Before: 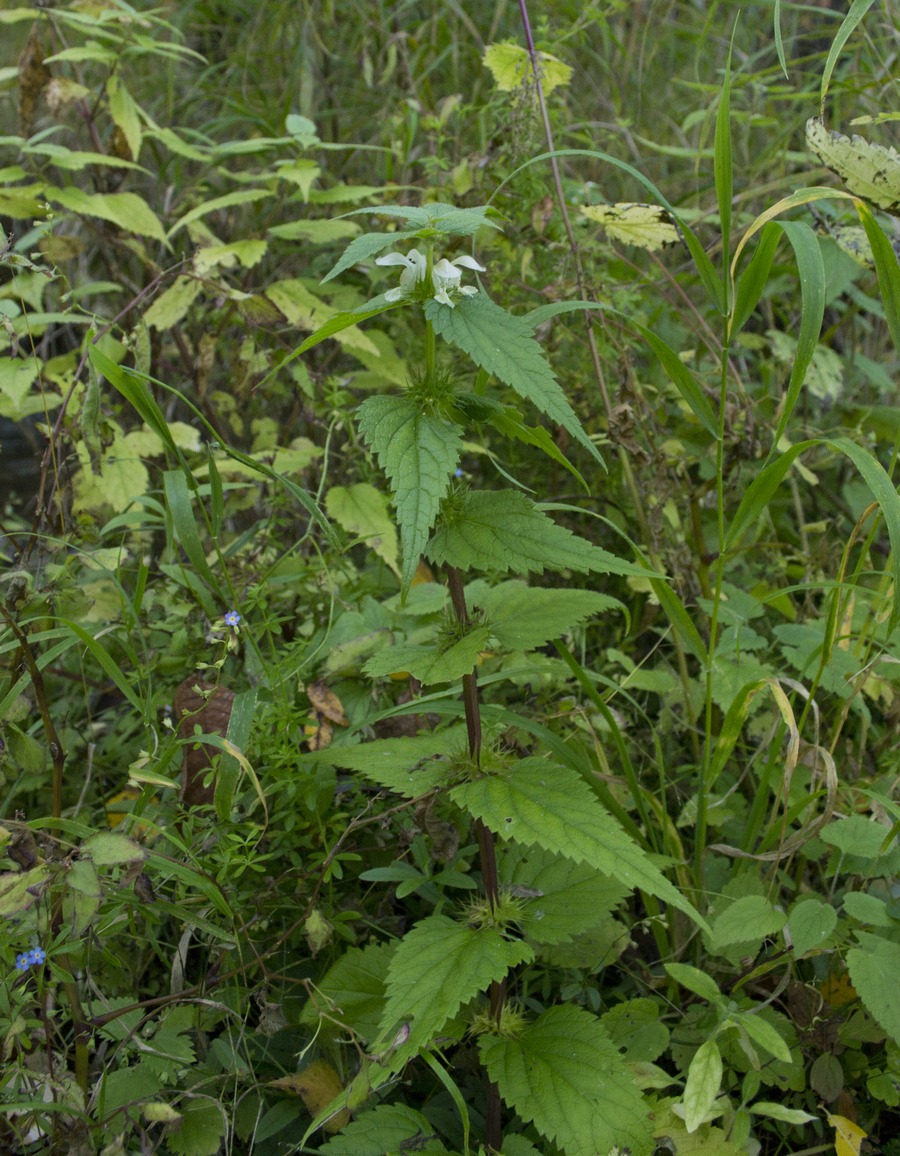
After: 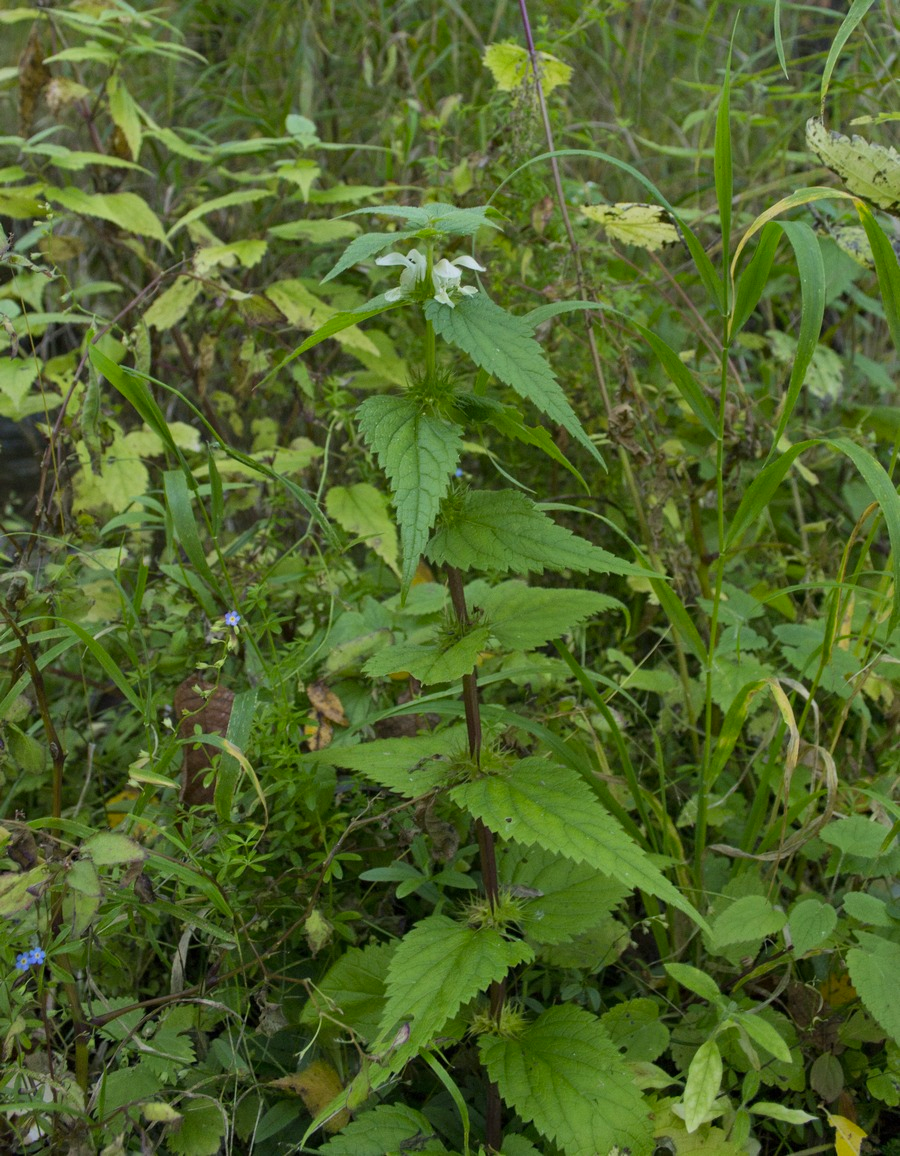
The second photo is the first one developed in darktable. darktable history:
shadows and highlights: shadows 40.24, highlights -55.95, low approximation 0.01, soften with gaussian
contrast brightness saturation: saturation 0.13
